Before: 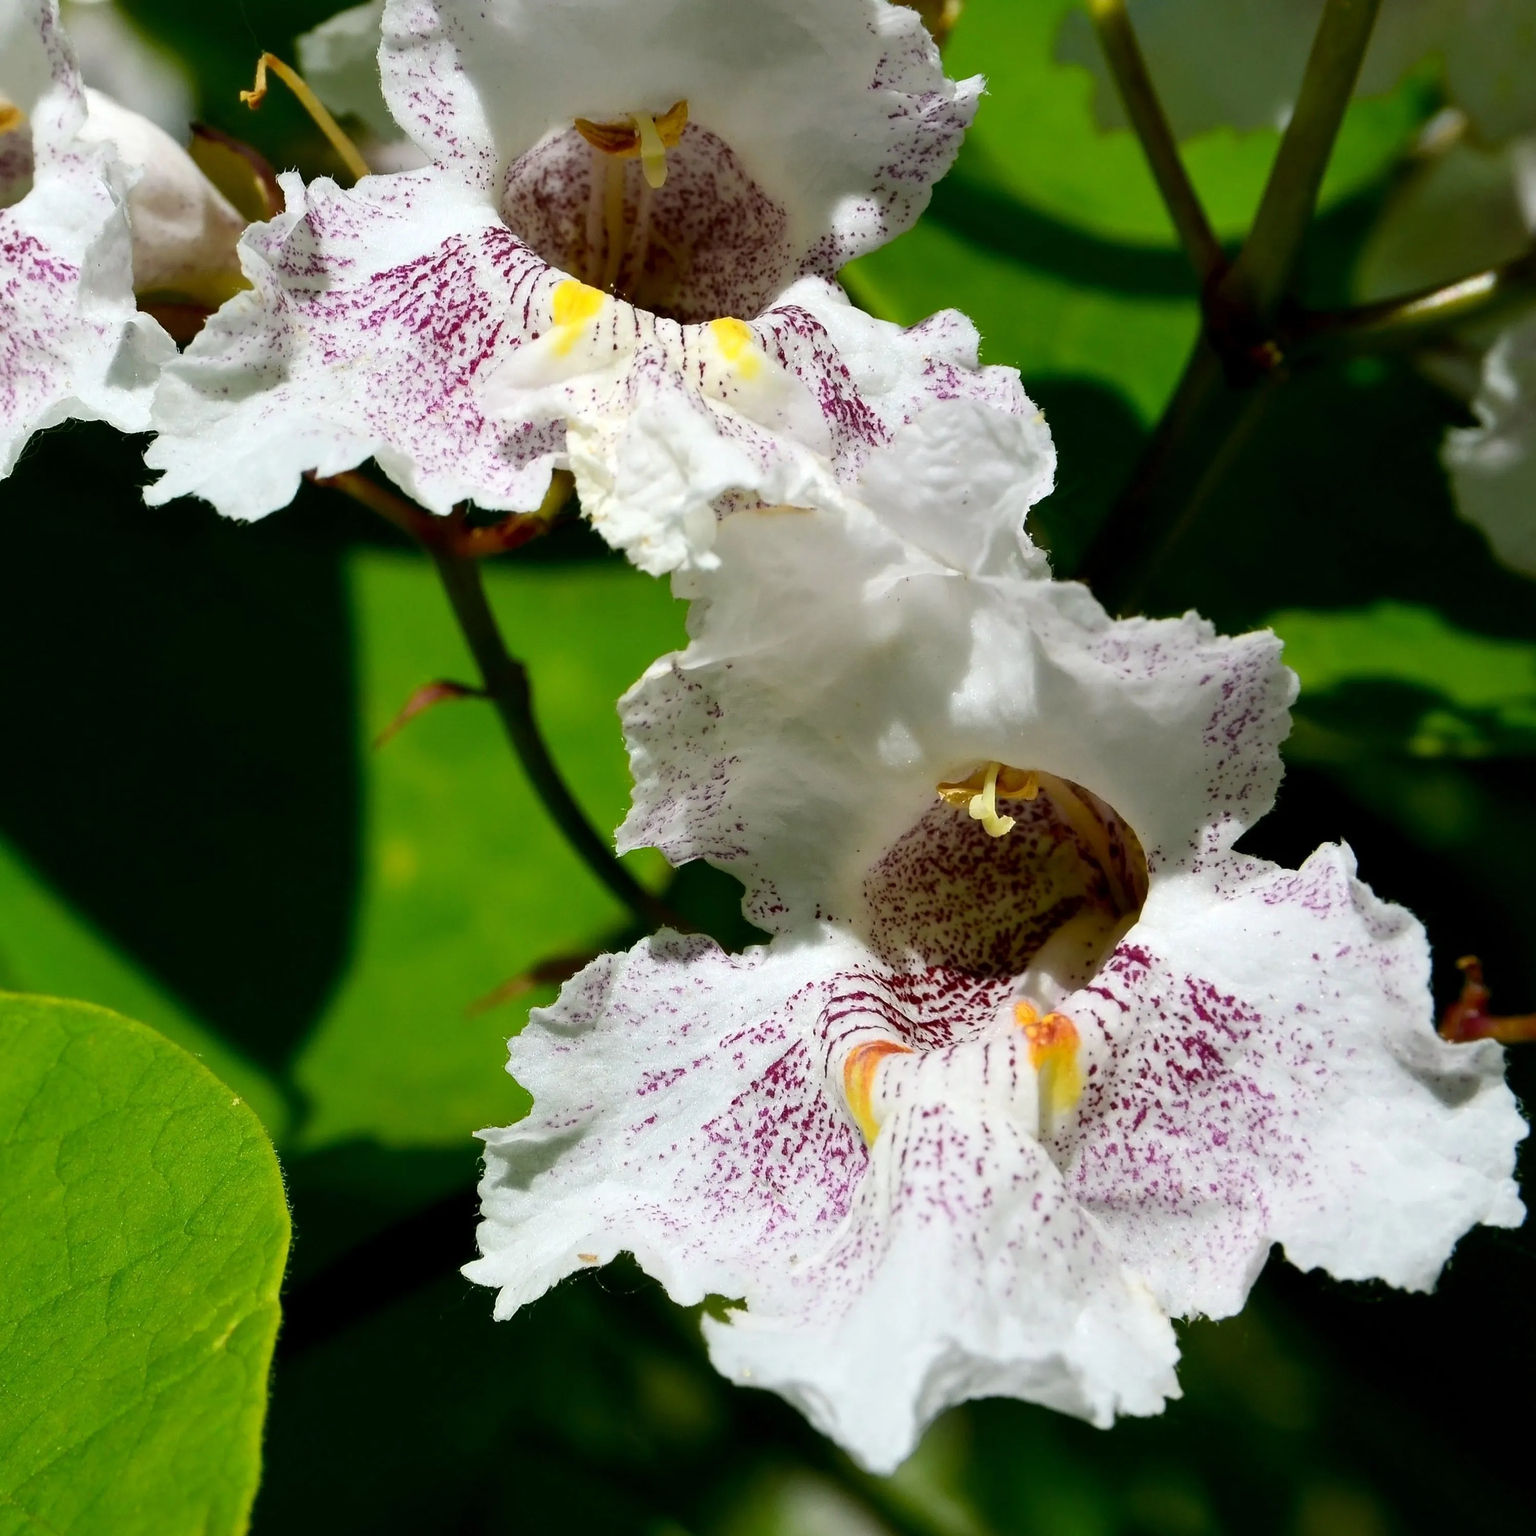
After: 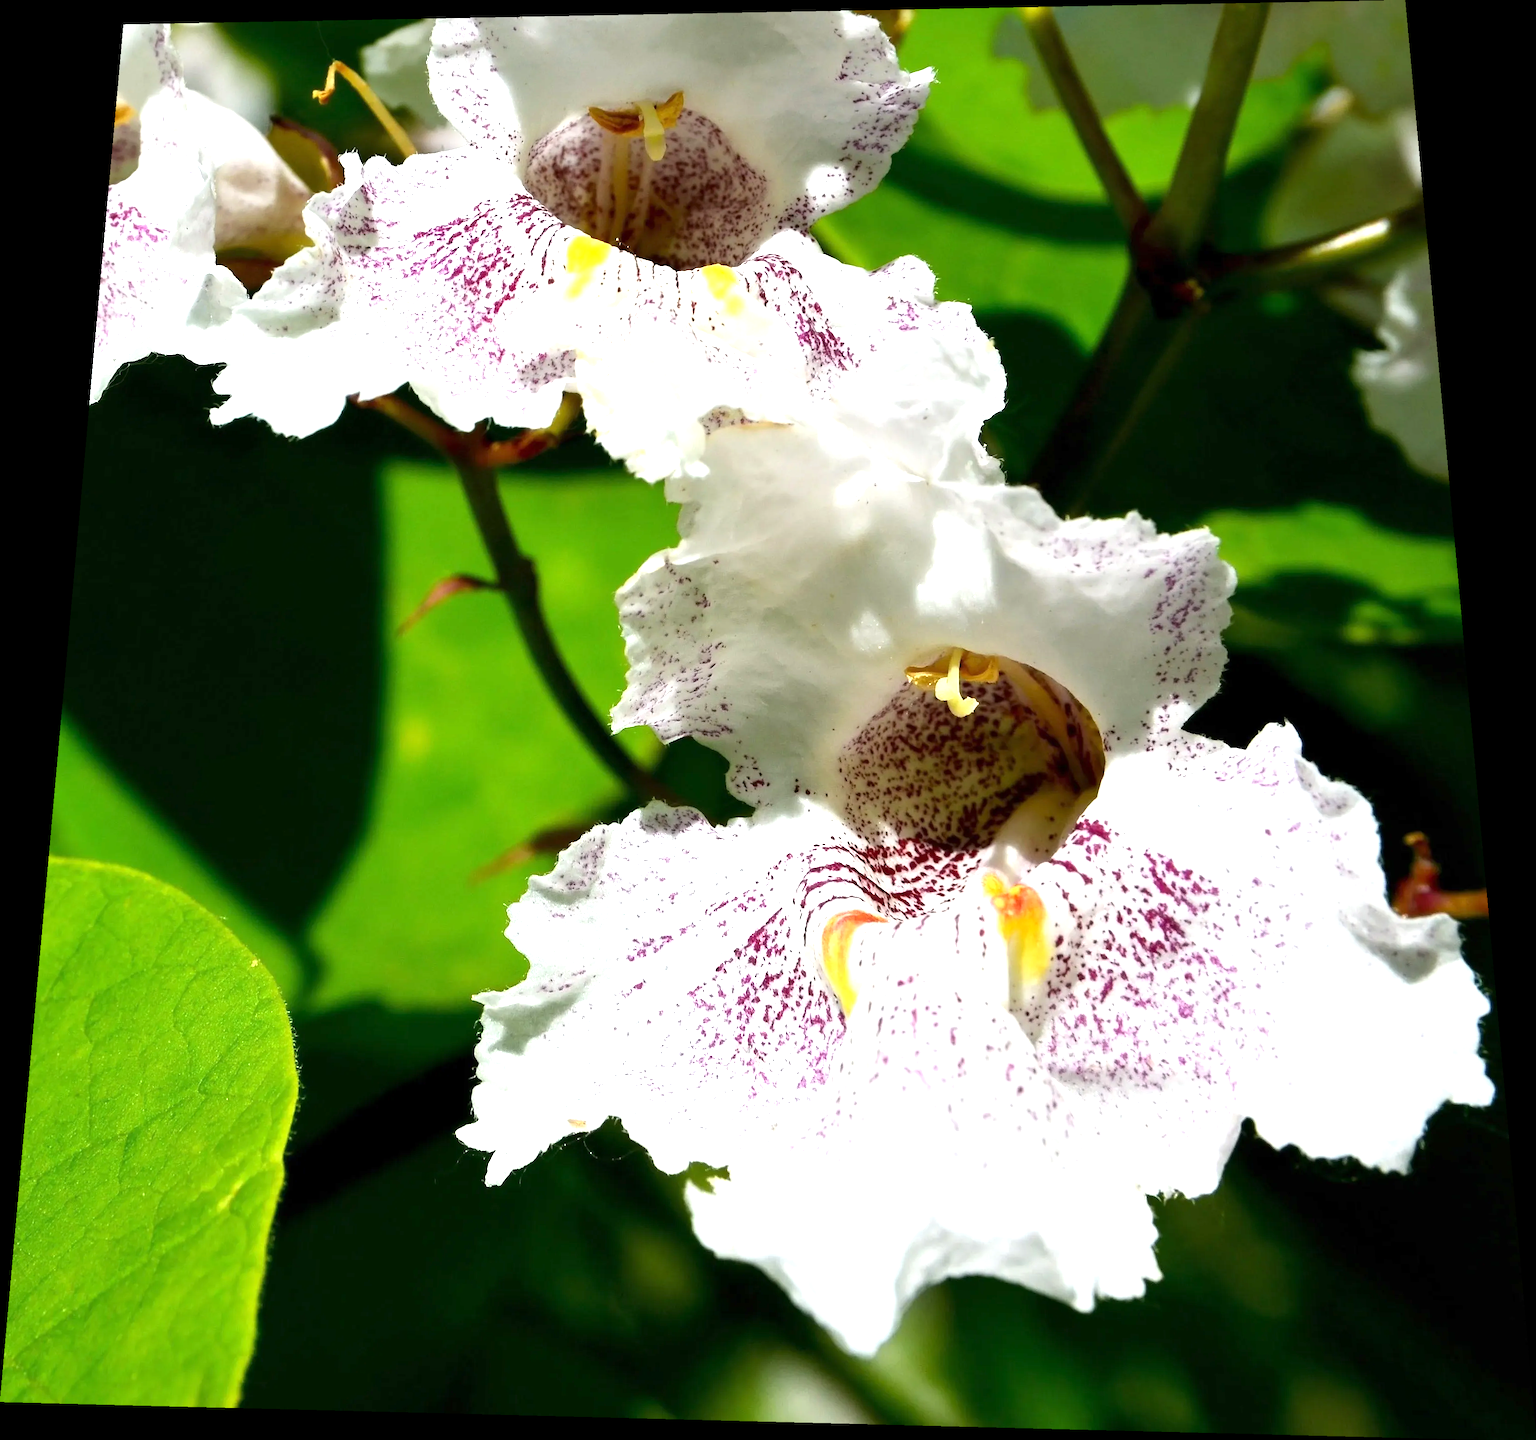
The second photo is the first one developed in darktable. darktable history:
rotate and perspective: rotation 0.128°, lens shift (vertical) -0.181, lens shift (horizontal) -0.044, shear 0.001, automatic cropping off
exposure: exposure 0.95 EV, compensate highlight preservation false
